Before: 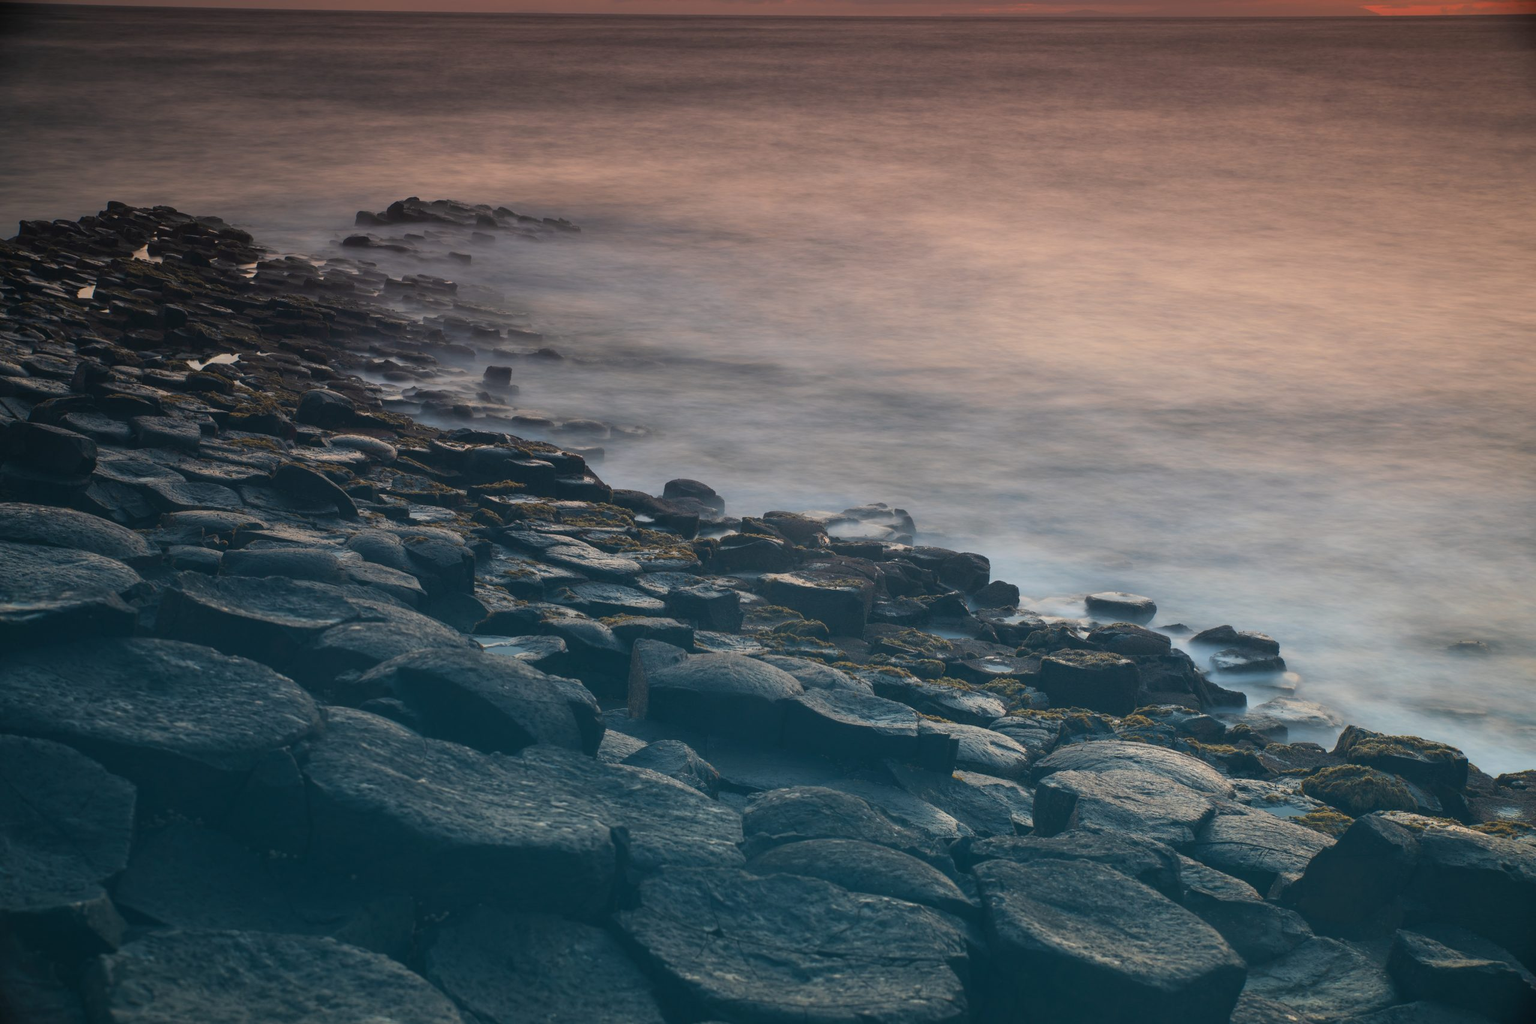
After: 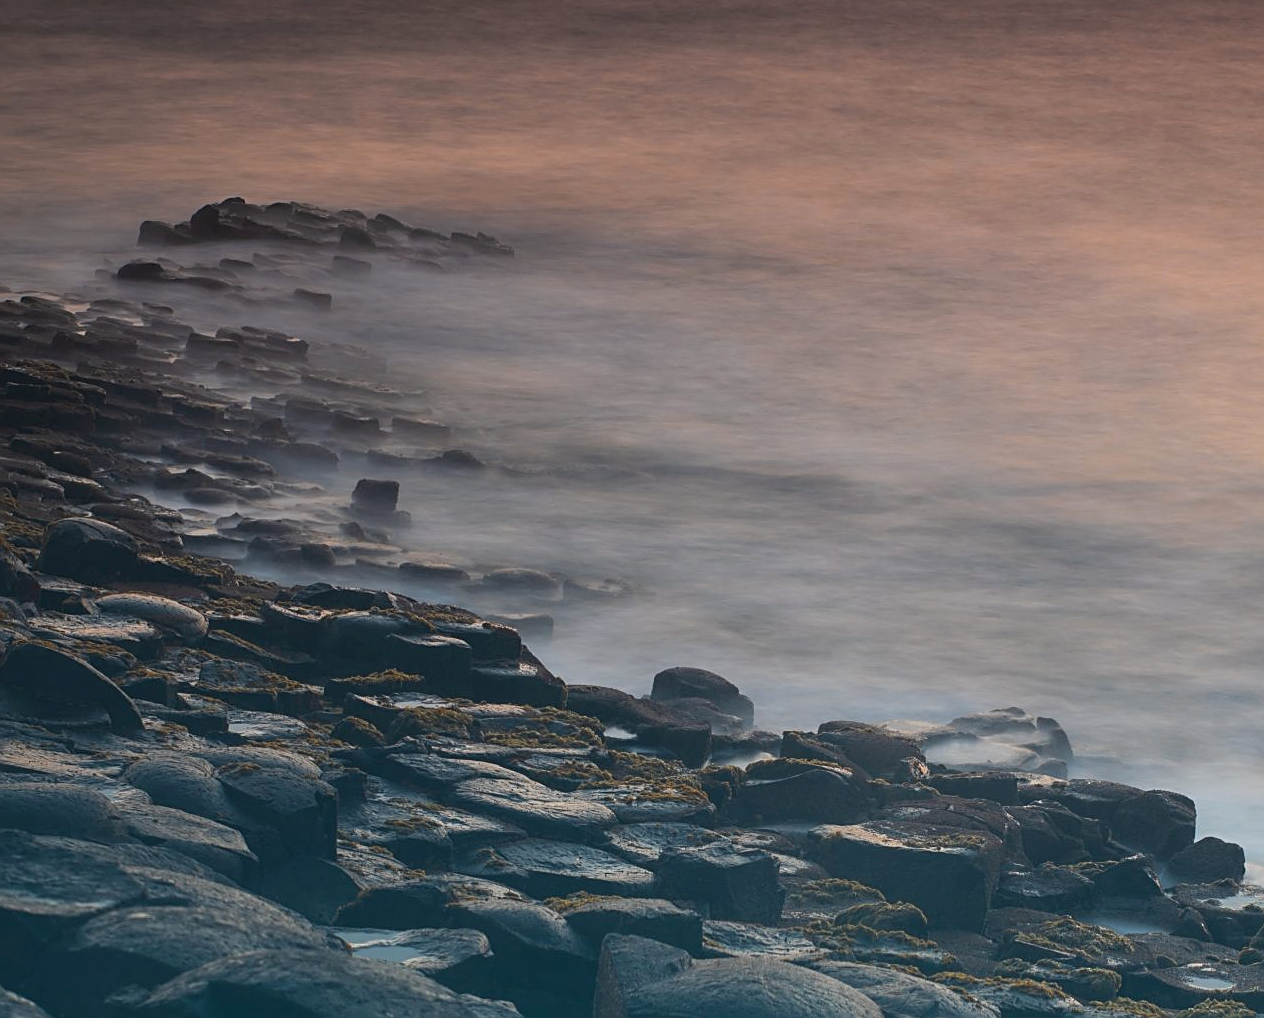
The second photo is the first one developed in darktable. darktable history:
exposure: exposure 0.075 EV, compensate highlight preservation false
sharpen: on, module defaults
crop: left 17.758%, top 7.683%, right 32.829%, bottom 32.668%
color zones: curves: ch0 [(0.11, 0.396) (0.195, 0.36) (0.25, 0.5) (0.303, 0.412) (0.357, 0.544) (0.75, 0.5) (0.967, 0.328)]; ch1 [(0, 0.468) (0.112, 0.512) (0.202, 0.6) (0.25, 0.5) (0.307, 0.352) (0.357, 0.544) (0.75, 0.5) (0.963, 0.524)]
